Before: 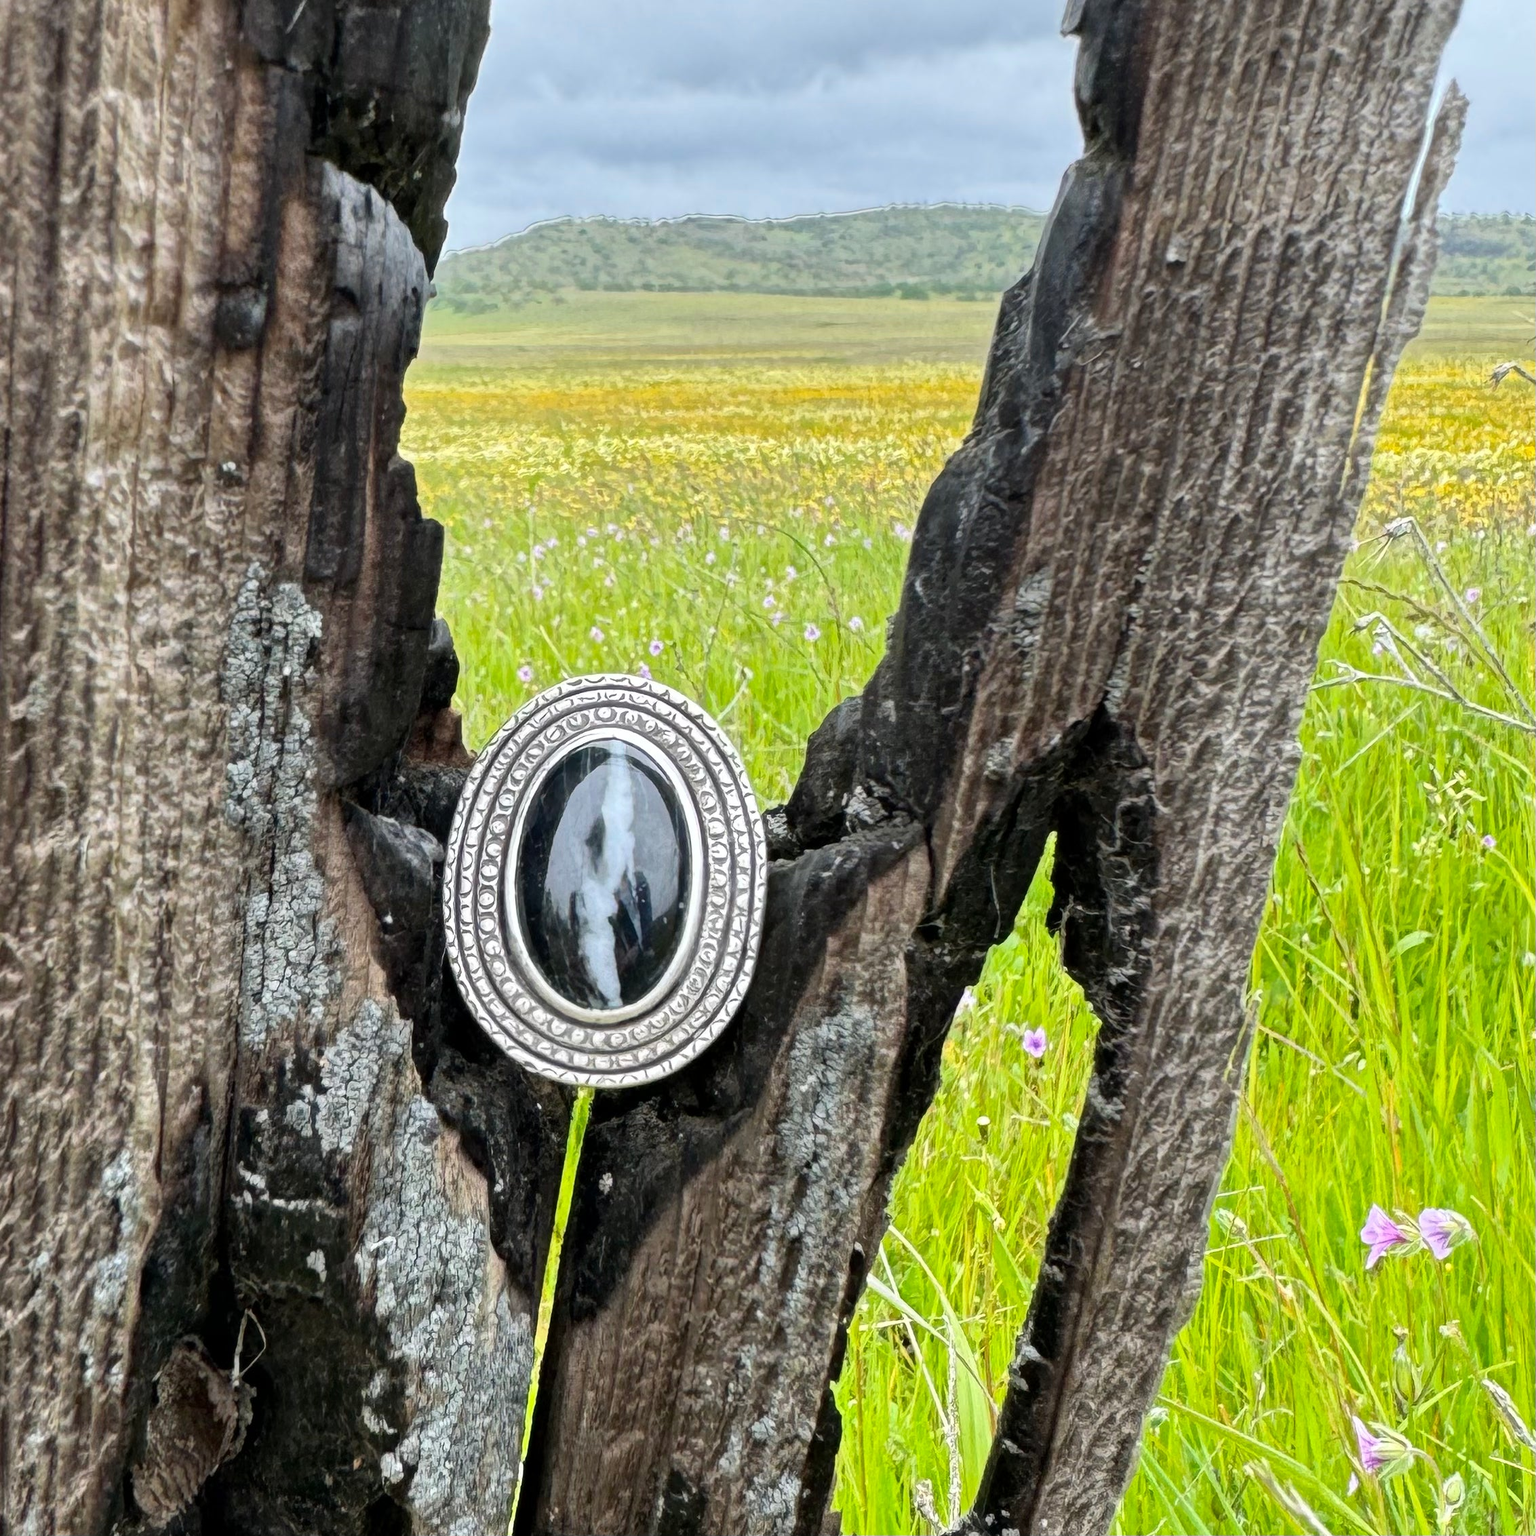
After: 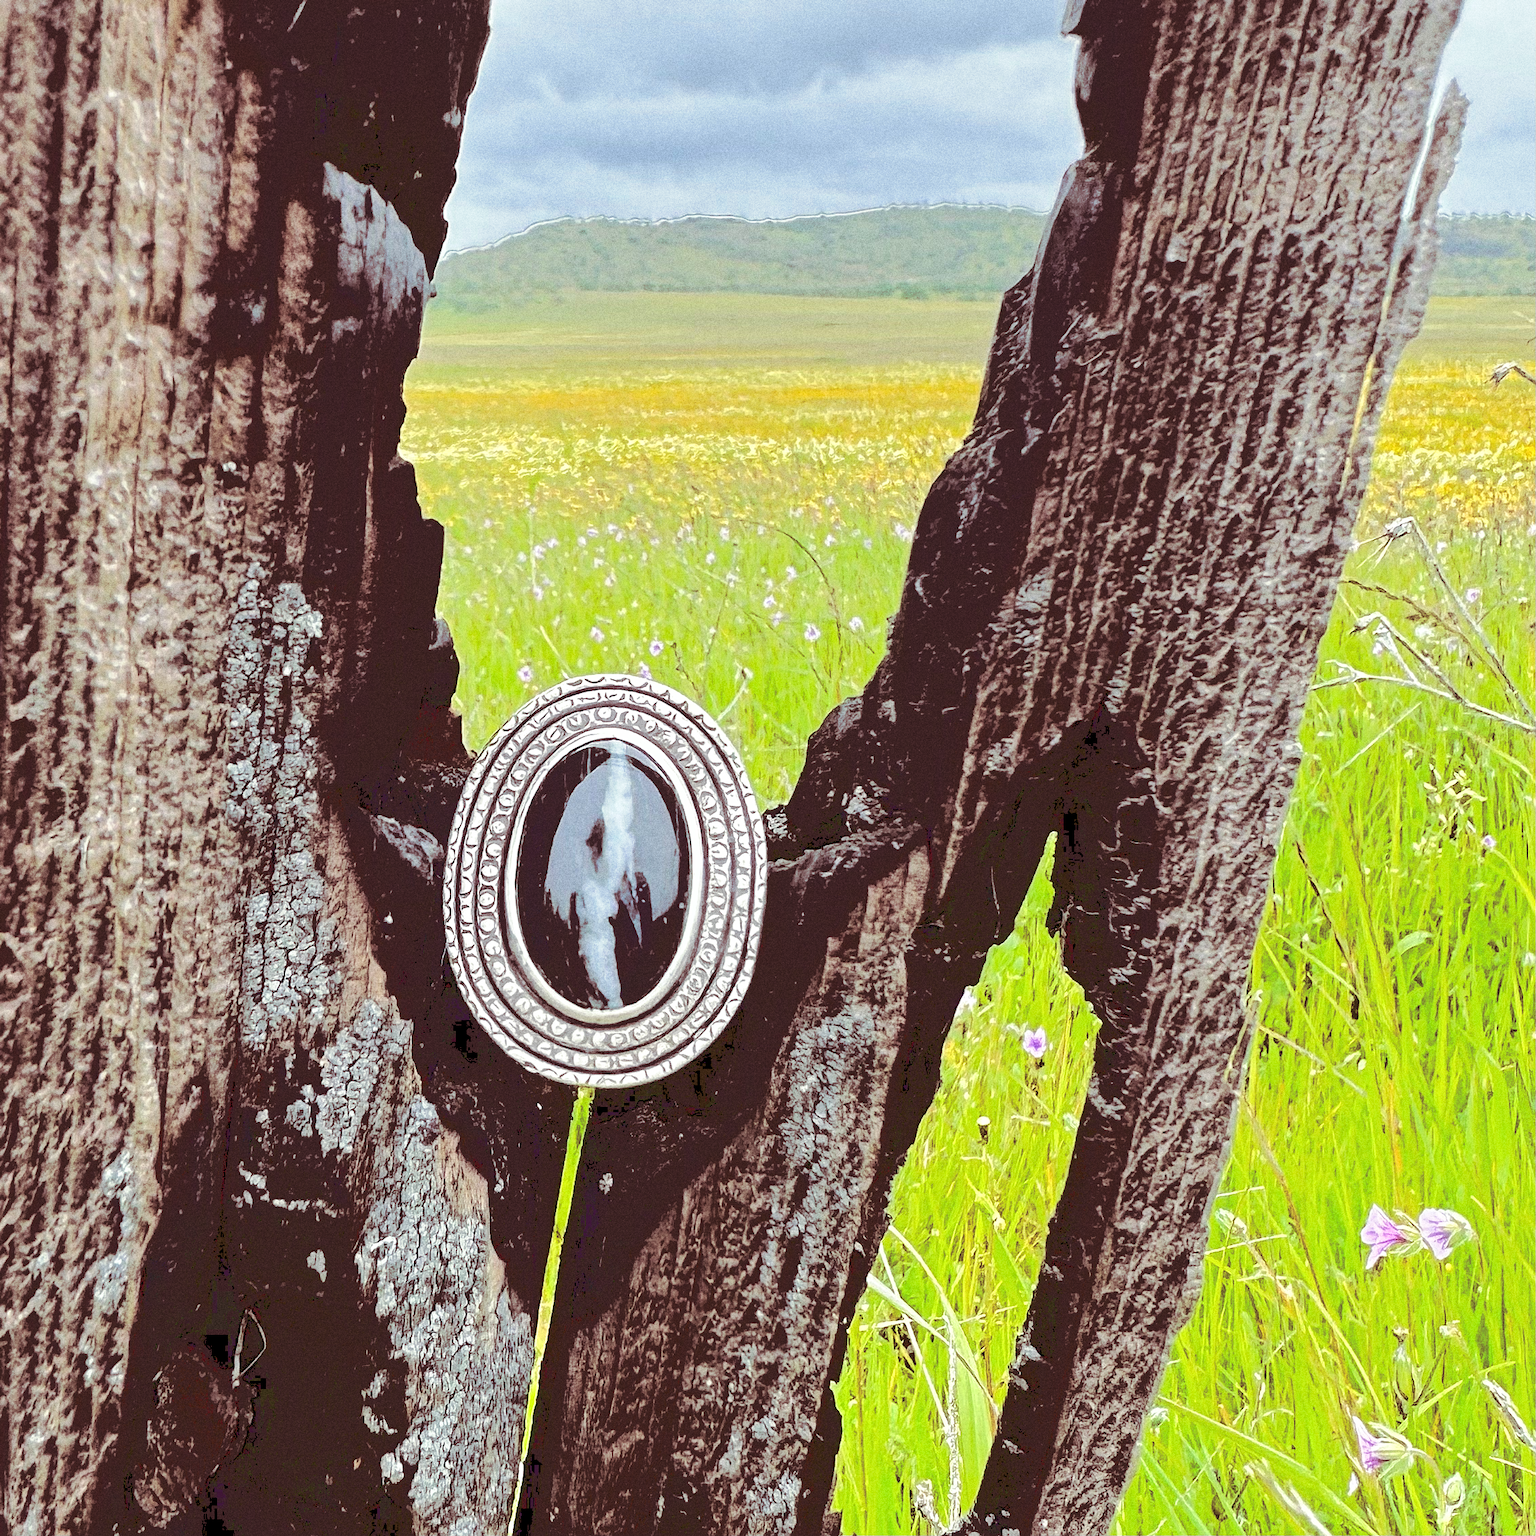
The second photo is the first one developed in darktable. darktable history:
color balance rgb: on, module defaults
base curve: curves: ch0 [(0.065, 0.026) (0.236, 0.358) (0.53, 0.546) (0.777, 0.841) (0.924, 0.992)], preserve colors average RGB
split-toning: shadows › hue 360°
grain: coarseness 0.09 ISO, strength 40%
sharpen: on, module defaults
